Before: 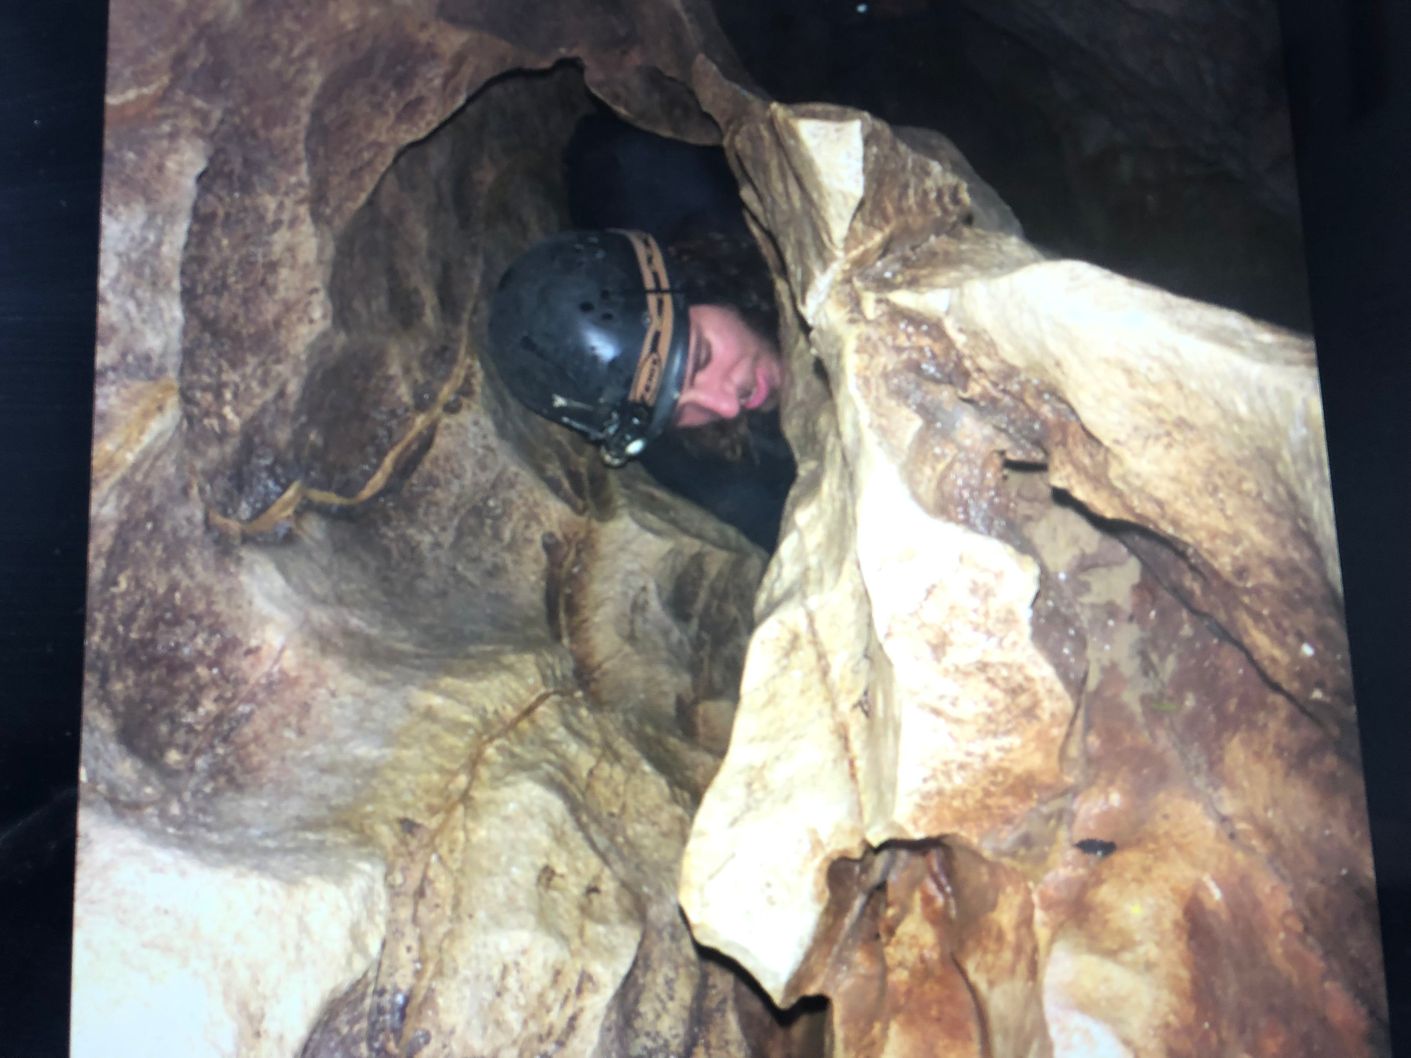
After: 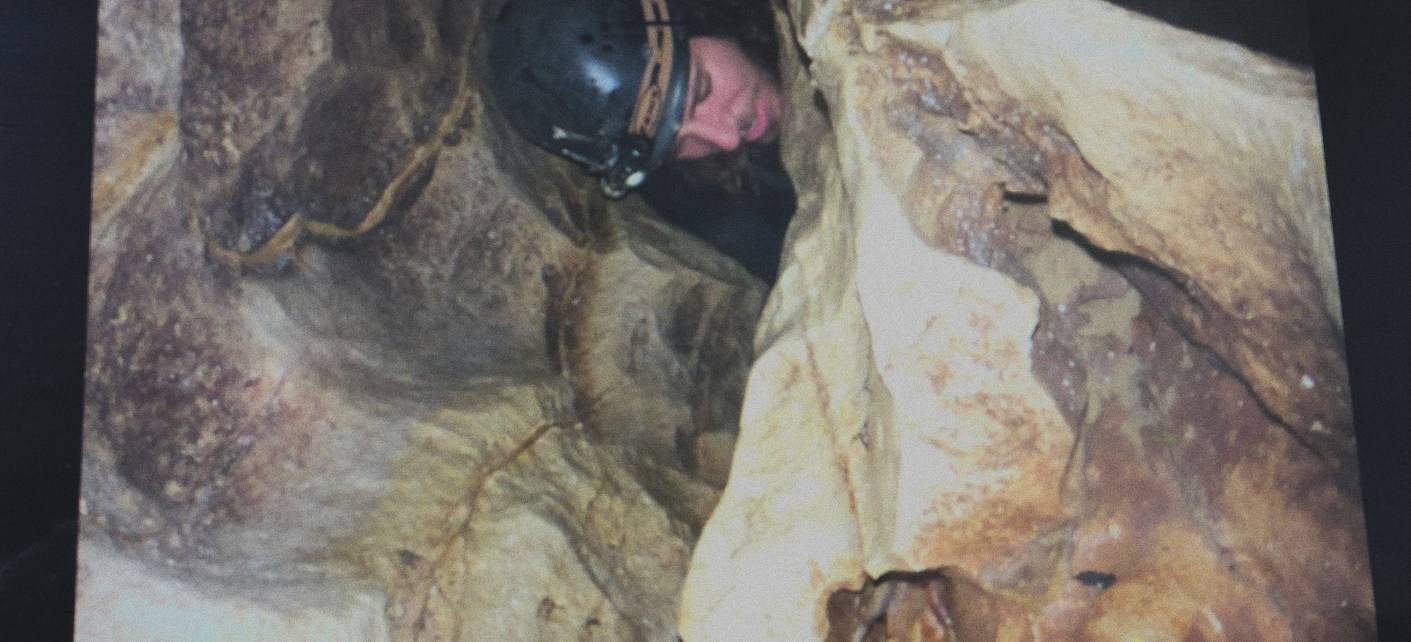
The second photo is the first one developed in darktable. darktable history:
base curve: curves: ch0 [(0, 0) (0.262, 0.32) (0.722, 0.705) (1, 1)]
grain: coarseness 0.09 ISO
exposure: black level correction -0.016, exposure -1.018 EV, compensate highlight preservation false
crop and rotate: top 25.357%, bottom 13.942%
